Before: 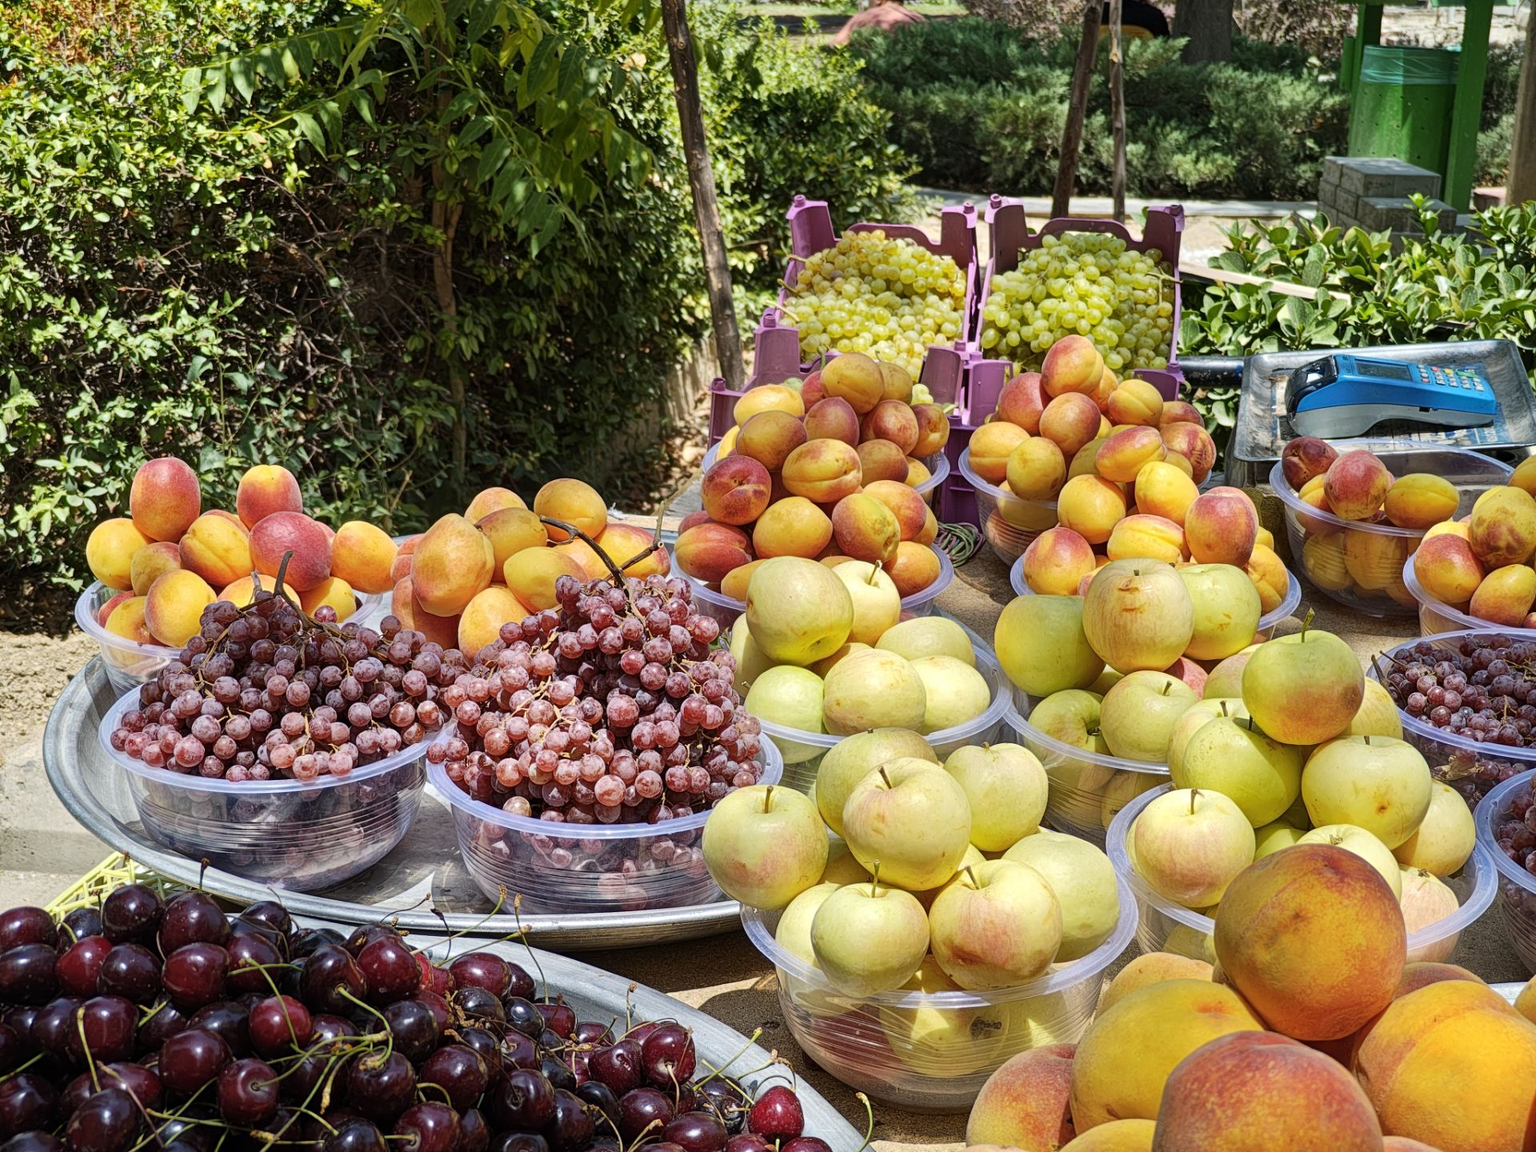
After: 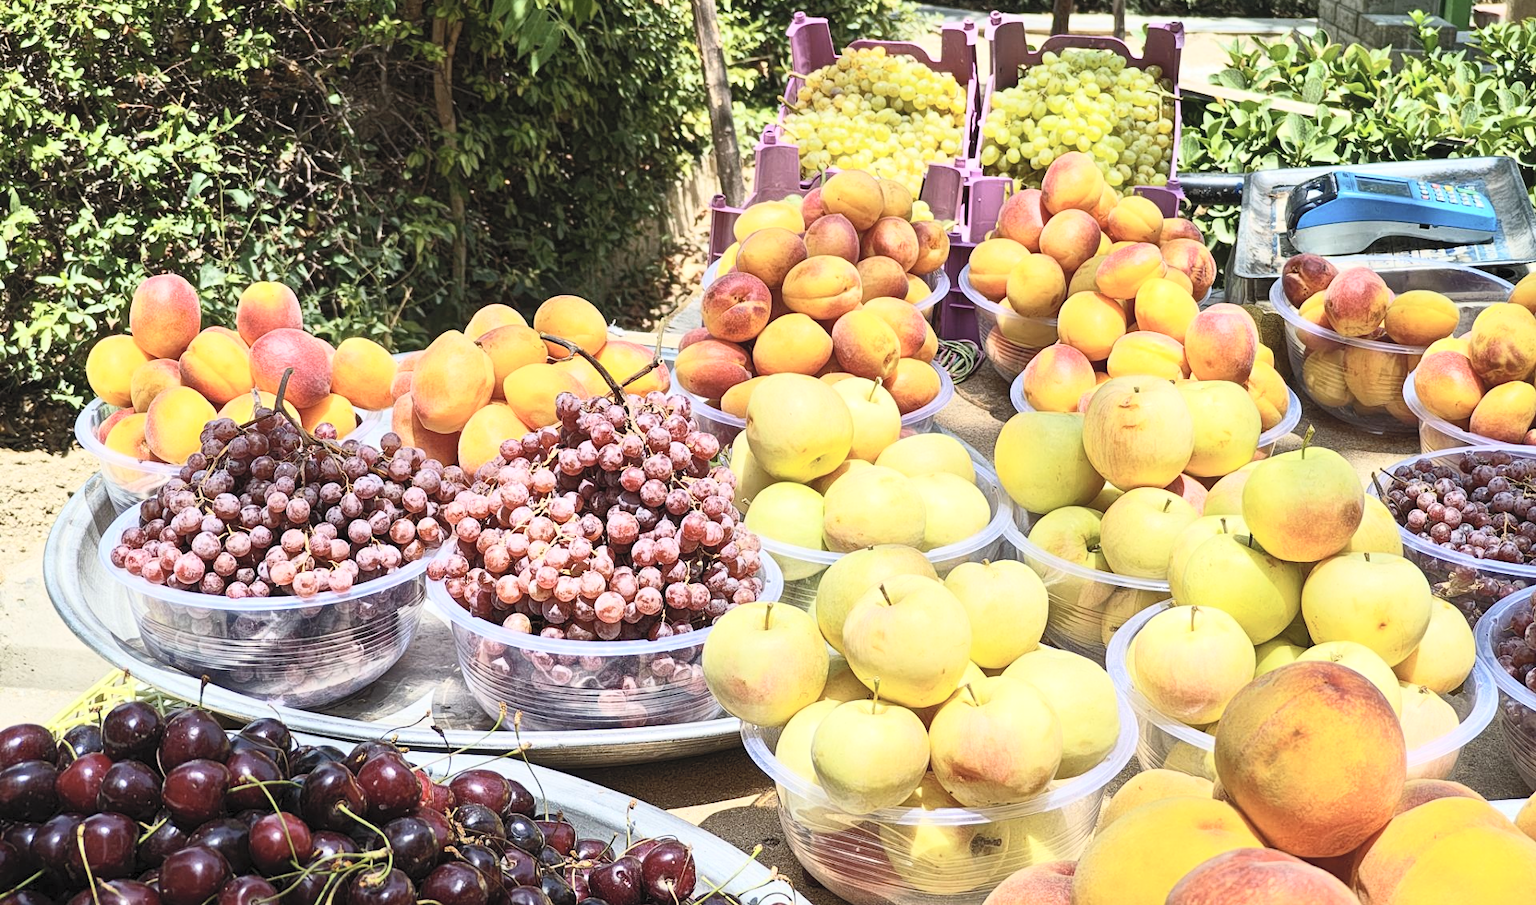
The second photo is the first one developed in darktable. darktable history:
contrast brightness saturation: contrast 0.372, brightness 0.538
crop and rotate: top 15.903%, bottom 5.467%
